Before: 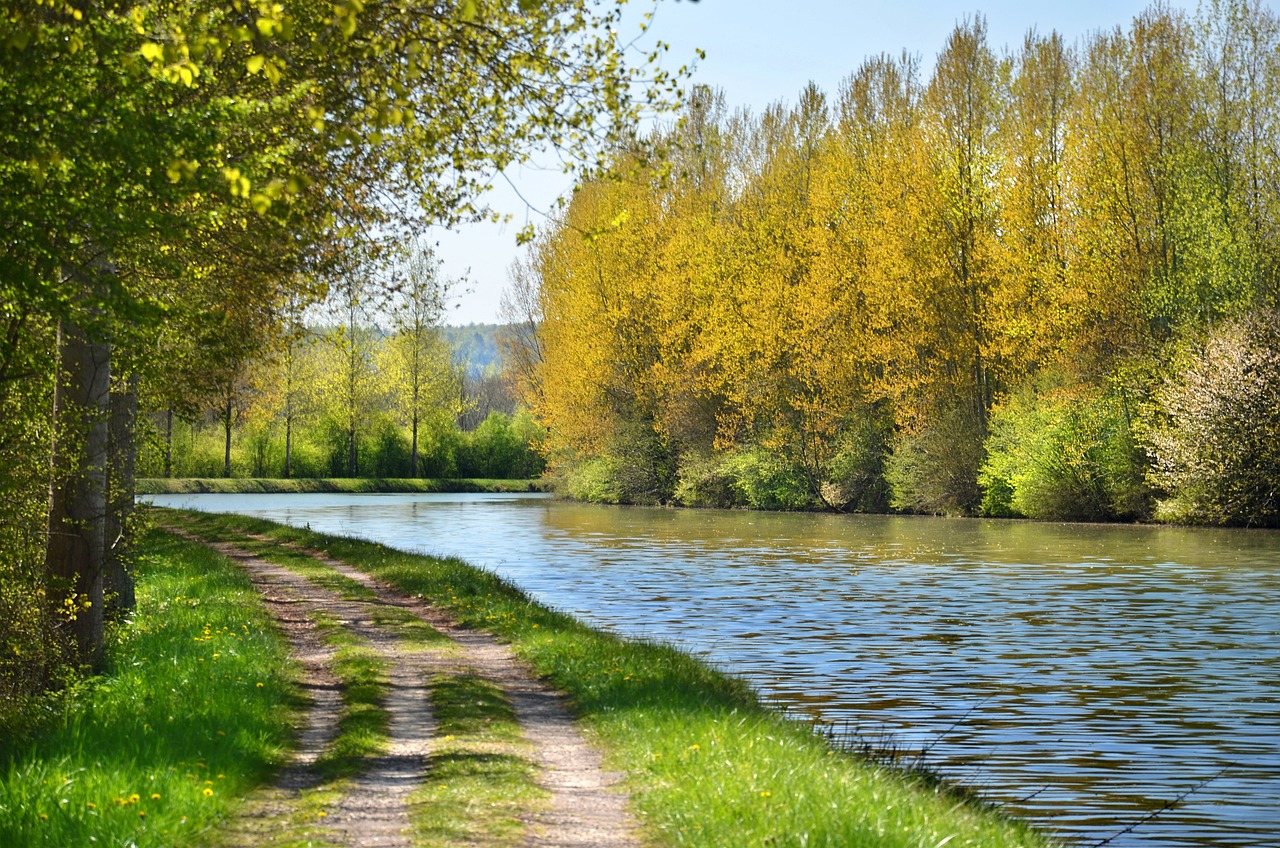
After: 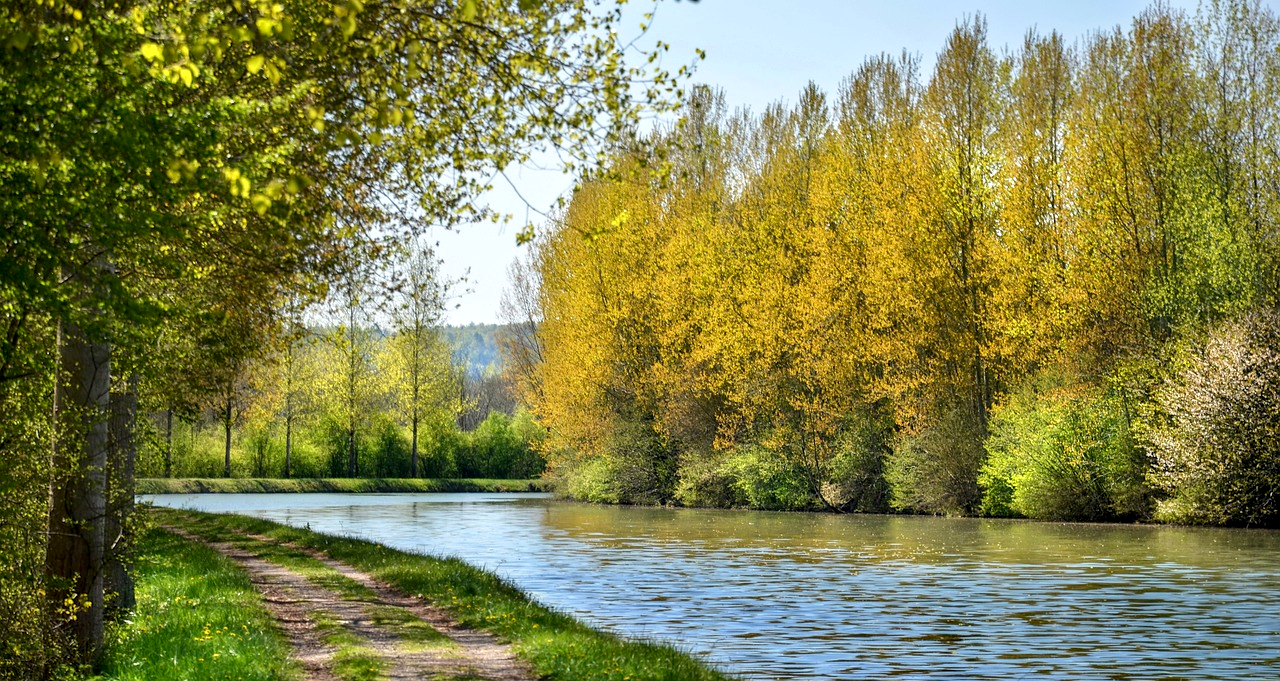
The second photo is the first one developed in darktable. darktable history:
exposure: black level correction 0.005, exposure 0.006 EV, compensate highlight preservation false
crop: bottom 19.666%
local contrast: on, module defaults
